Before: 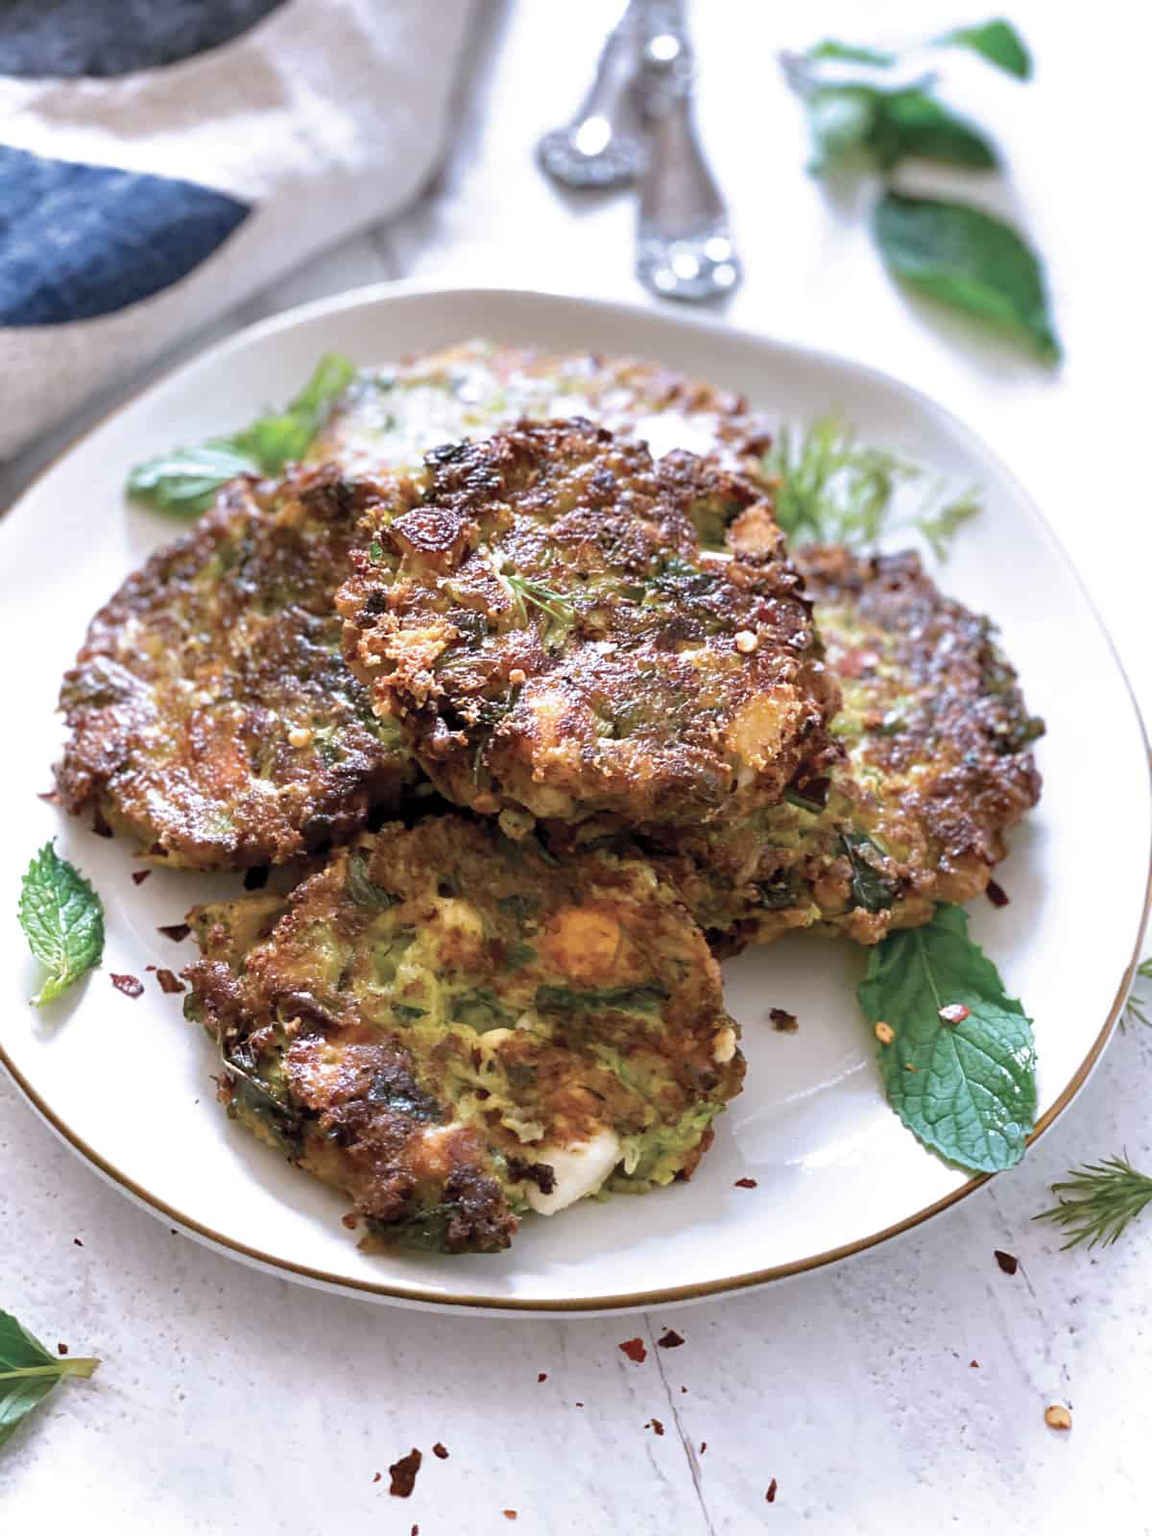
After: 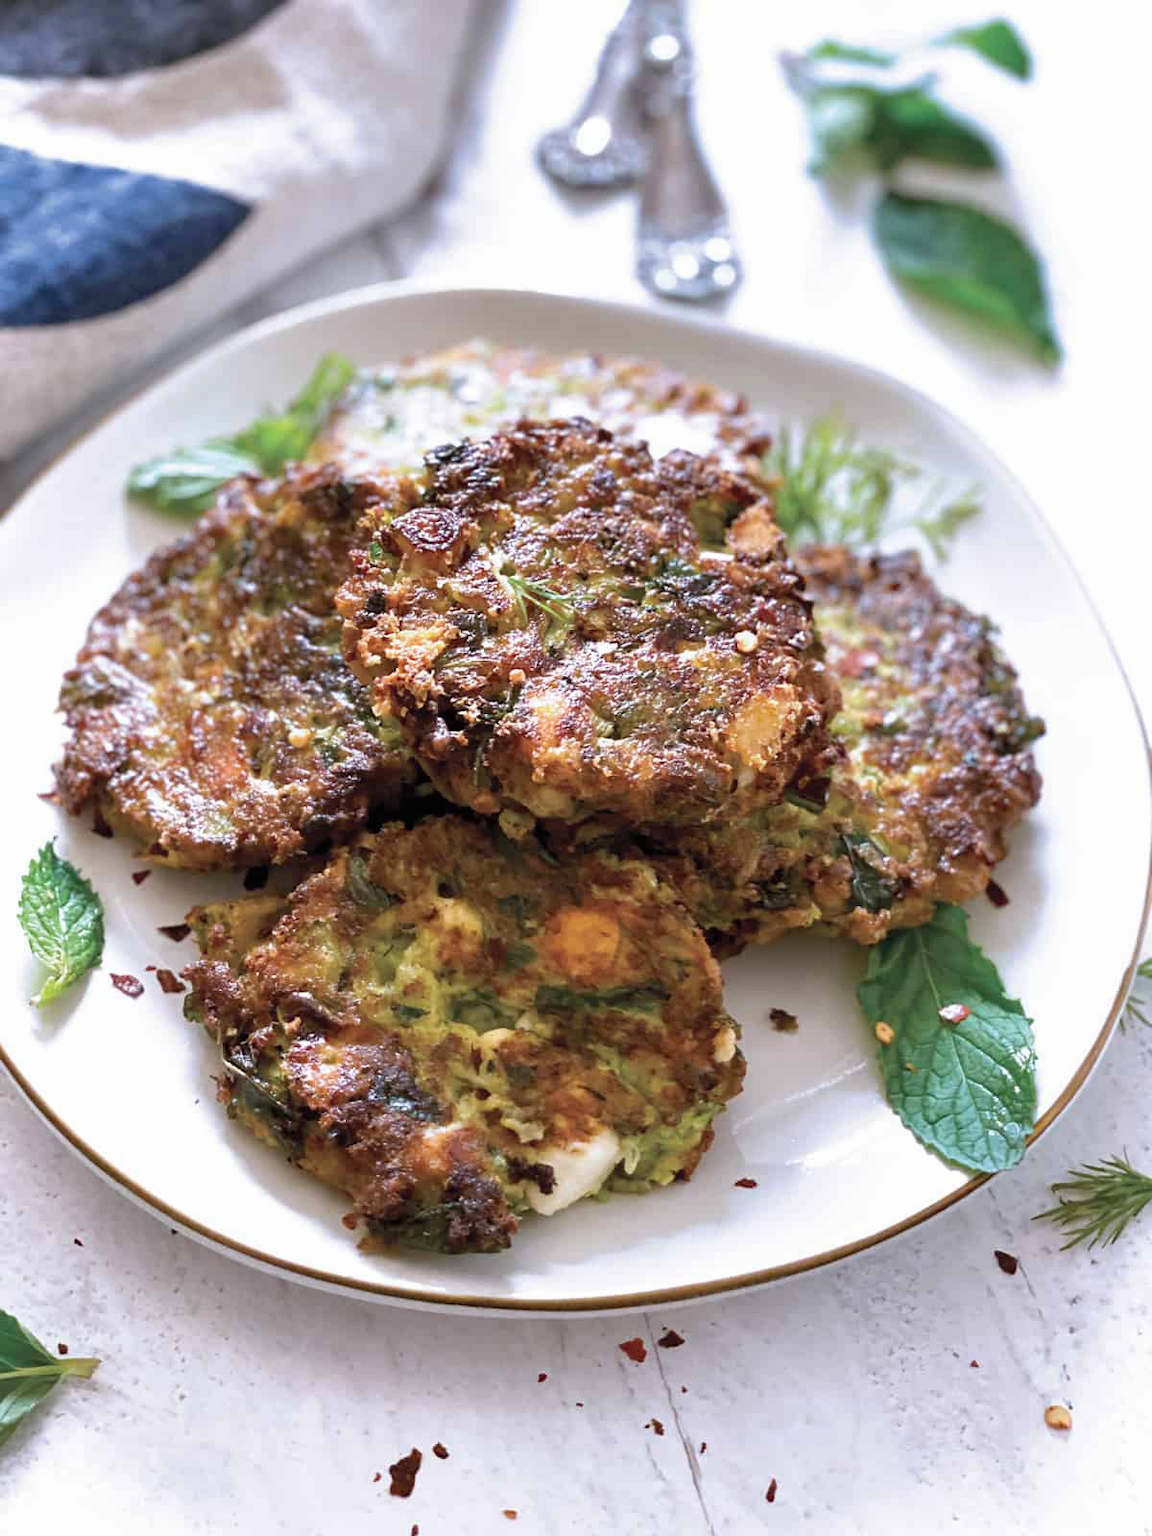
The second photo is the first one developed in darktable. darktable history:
contrast brightness saturation: contrast -0.015, brightness -0.011, saturation 0.04
